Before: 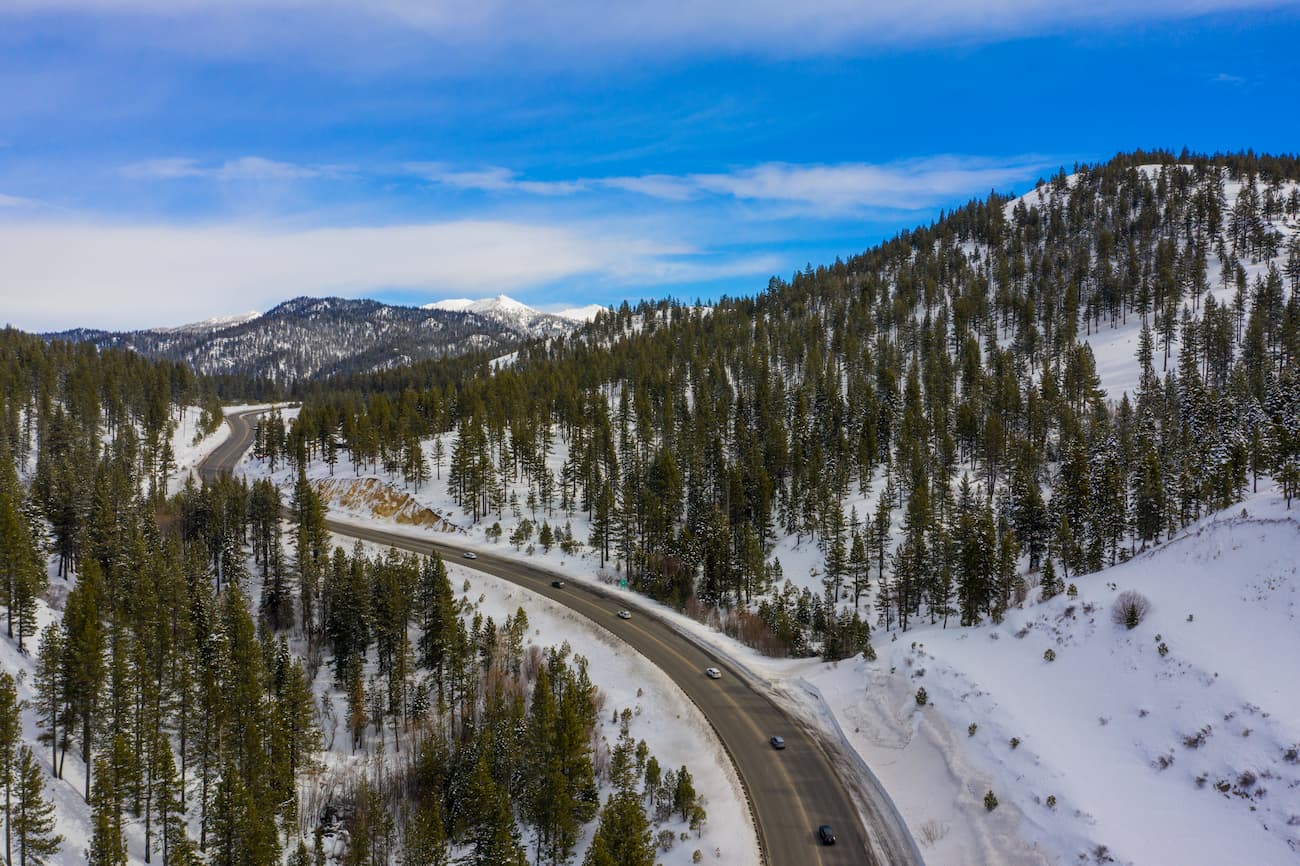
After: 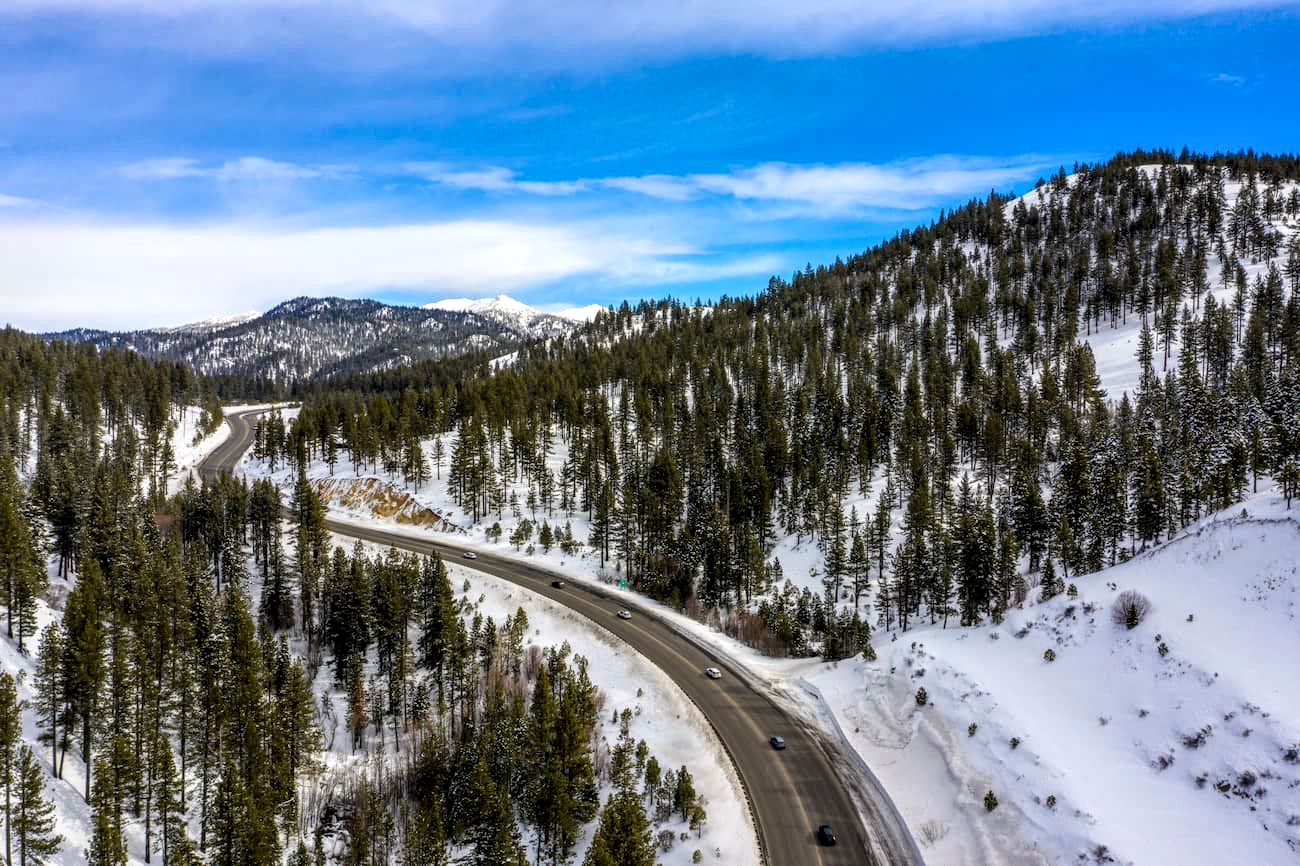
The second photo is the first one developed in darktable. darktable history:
tone equalizer: -8 EV -0.435 EV, -7 EV -0.391 EV, -6 EV -0.309 EV, -5 EV -0.255 EV, -3 EV 0.251 EV, -2 EV 0.315 EV, -1 EV 0.386 EV, +0 EV 0.389 EV
local contrast: detail 150%
